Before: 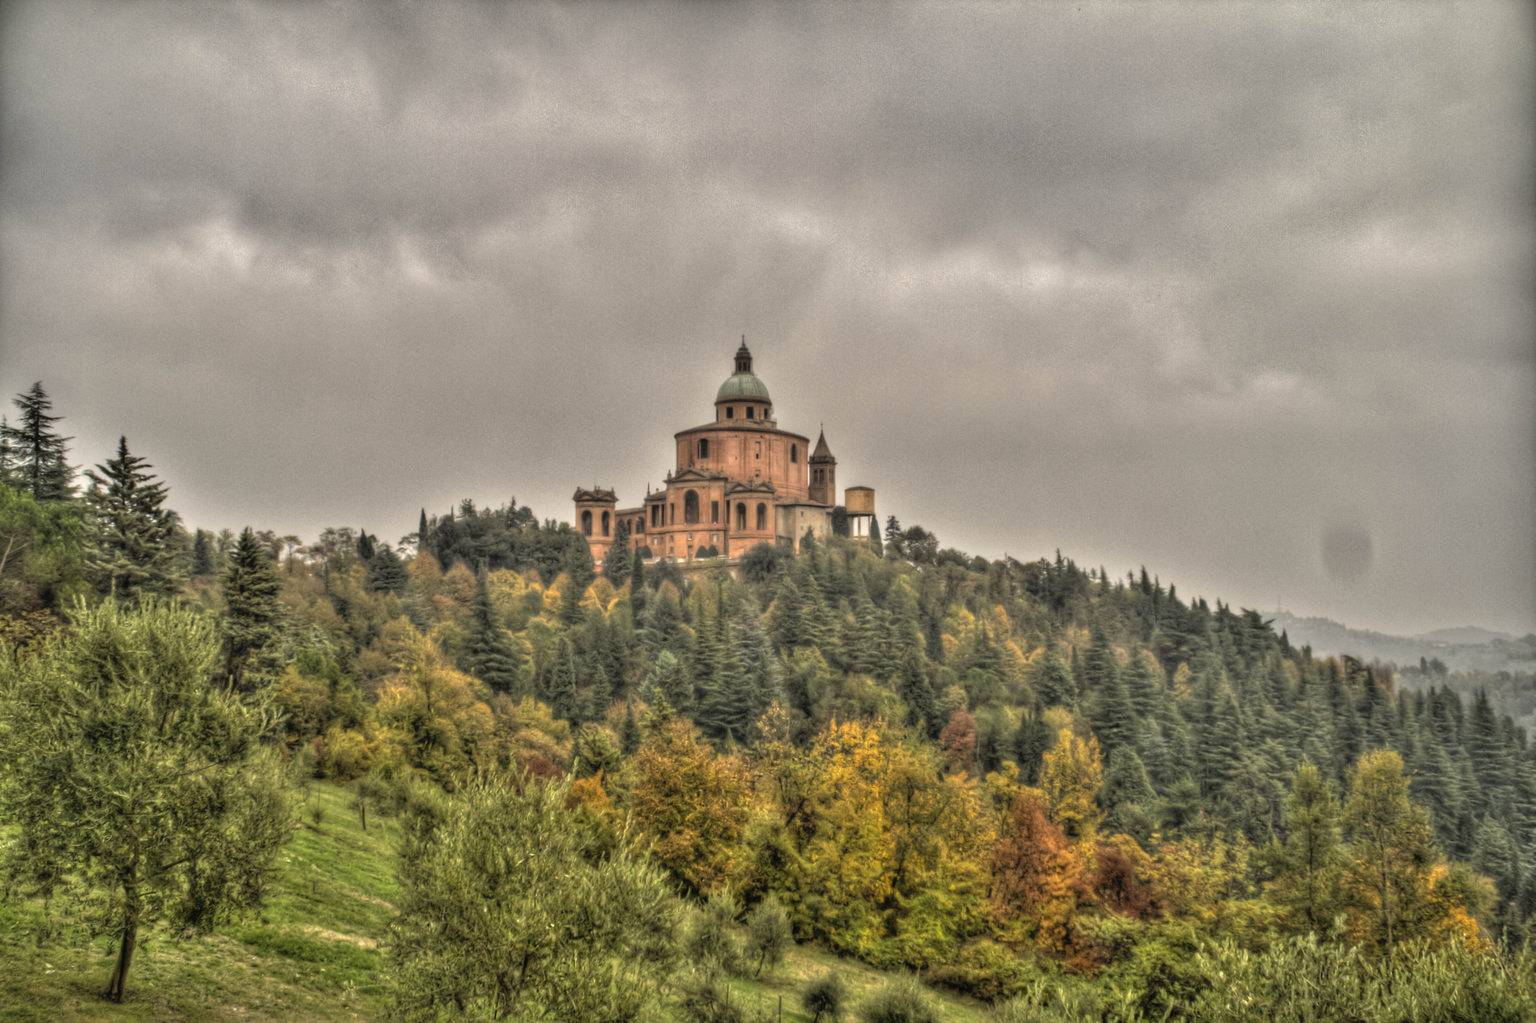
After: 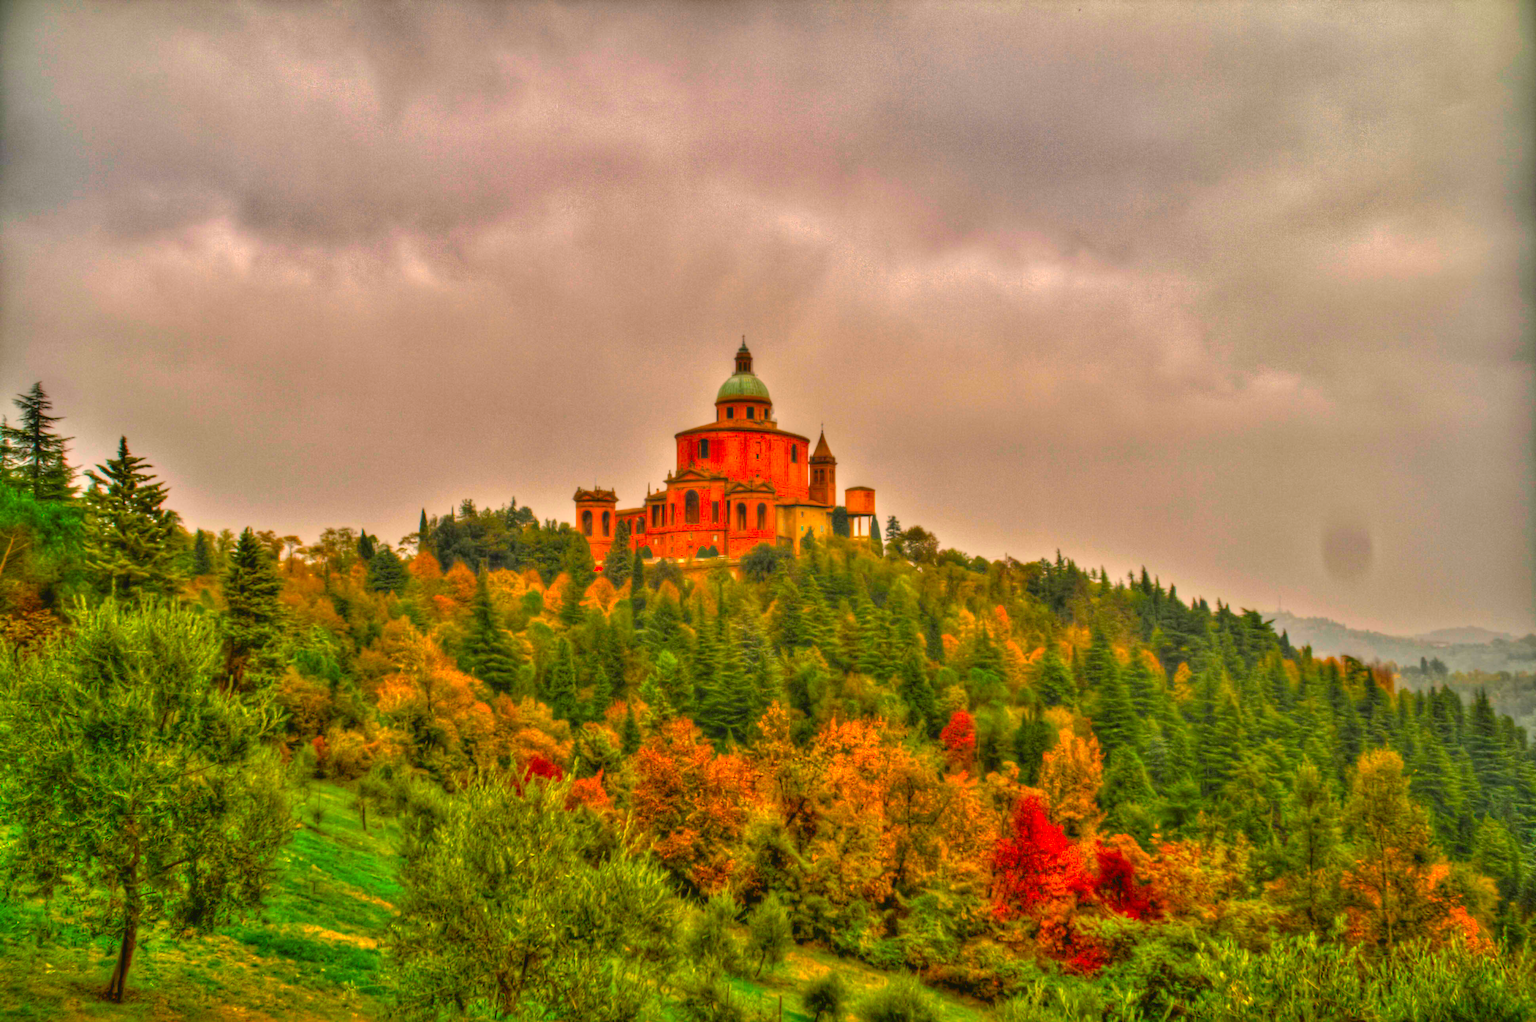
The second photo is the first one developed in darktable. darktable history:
color correction: highlights a* 1.69, highlights b* -1.88, saturation 2.48
color balance rgb: global offset › luminance 0.487%, perceptual saturation grading › global saturation 35.06%, perceptual saturation grading › highlights -25.542%, perceptual saturation grading › shadows 49.668%, global vibrance 20%
